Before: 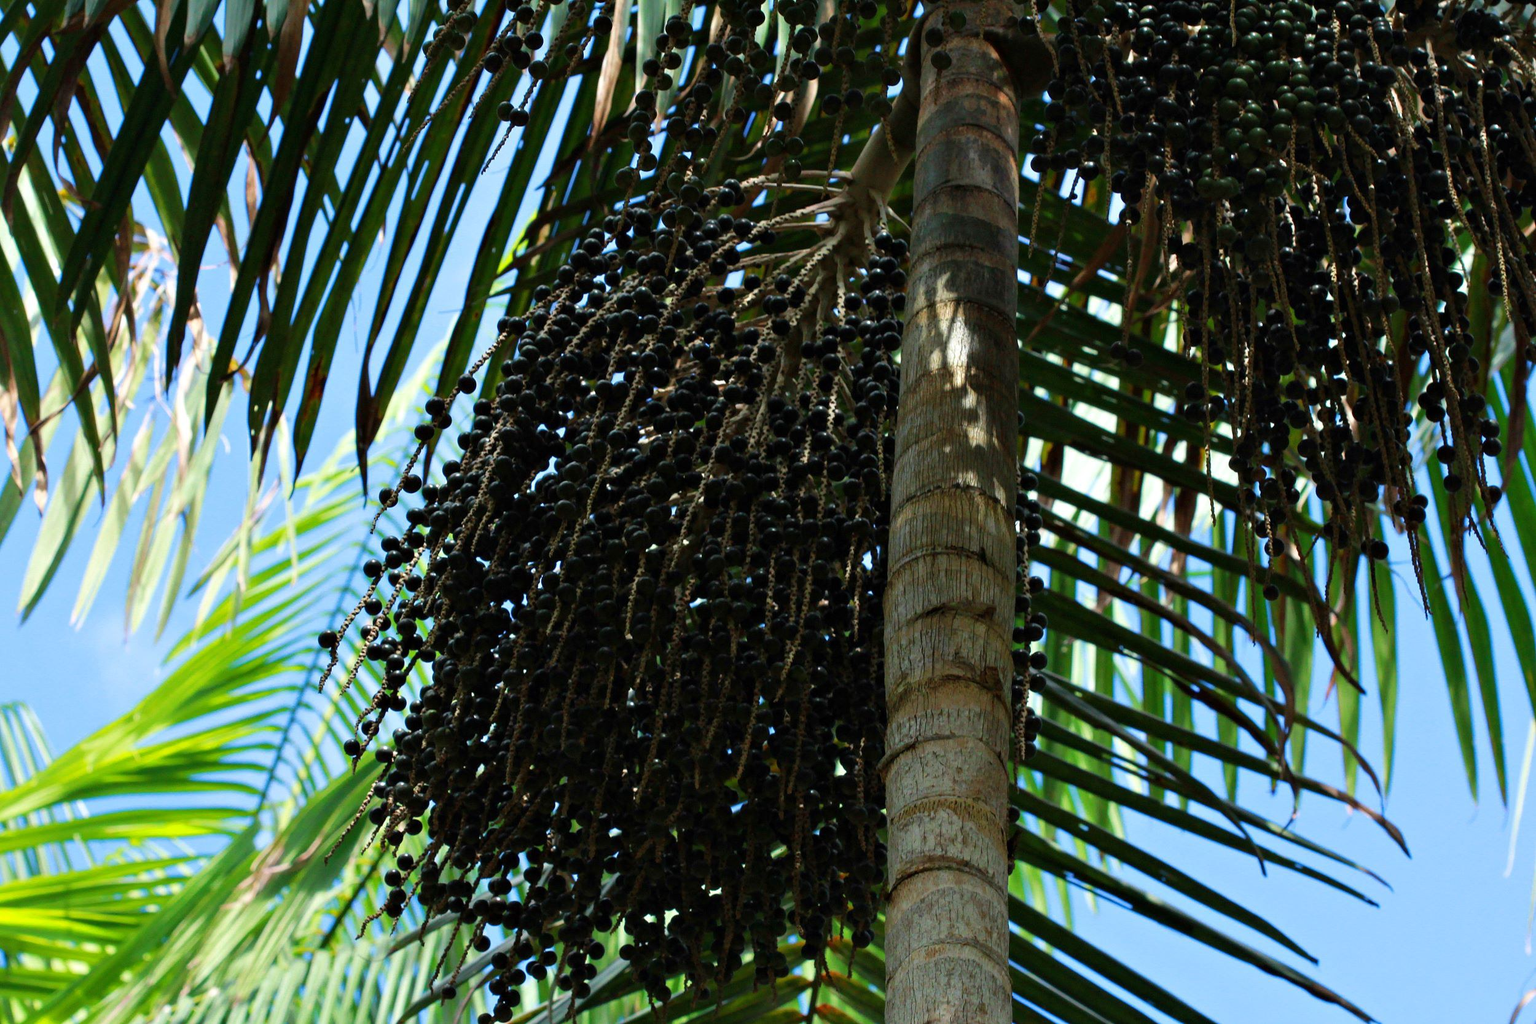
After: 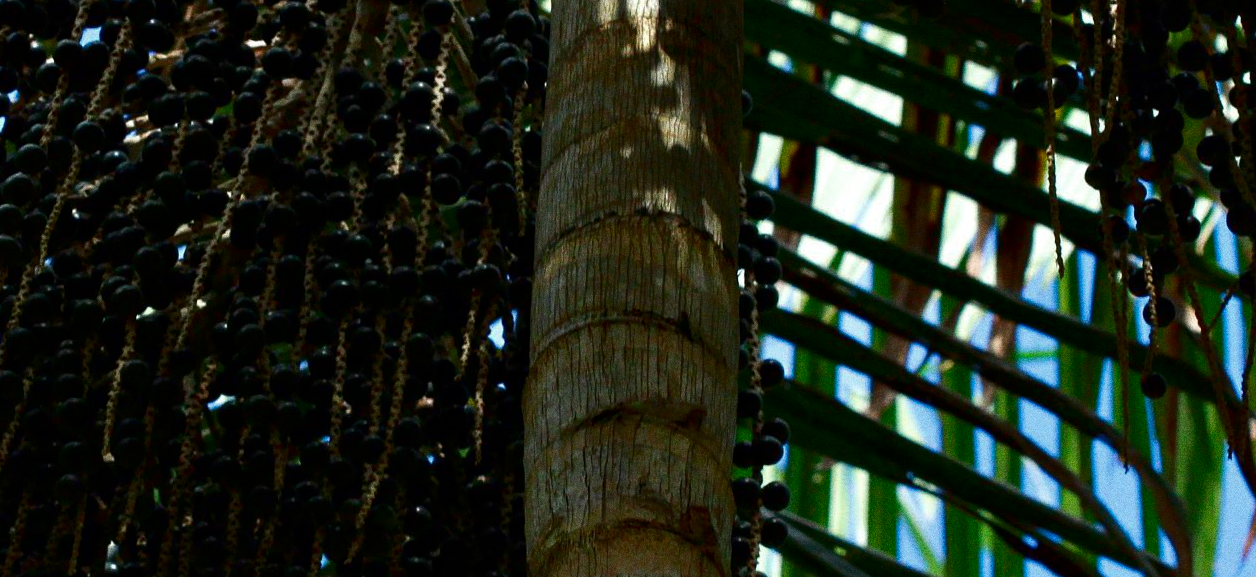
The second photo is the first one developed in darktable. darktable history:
contrast brightness saturation: brightness -0.2, saturation 0.08
grain: coarseness 11.82 ISO, strength 36.67%, mid-tones bias 74.17%
crop: left 36.607%, top 34.735%, right 13.146%, bottom 30.611%
